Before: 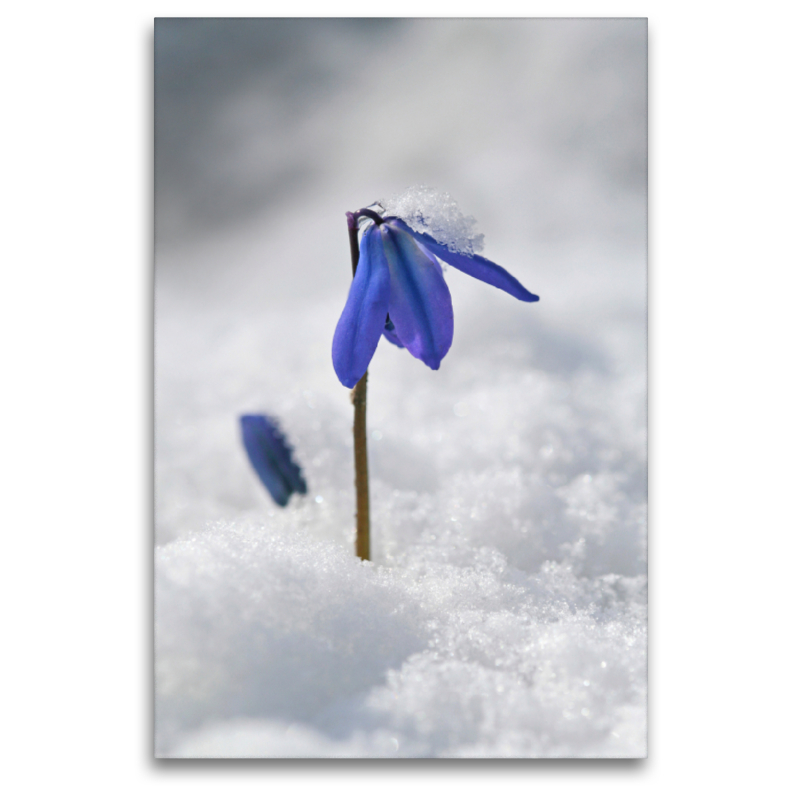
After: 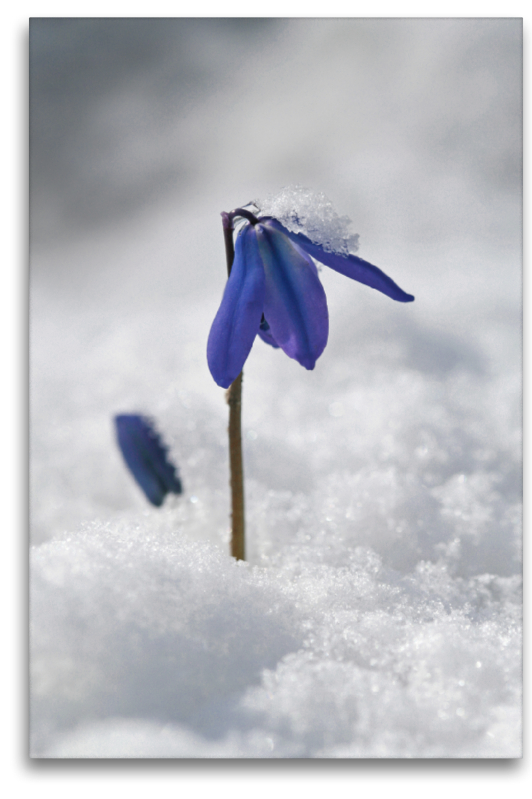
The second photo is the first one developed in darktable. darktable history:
crop and rotate: left 15.635%, right 17.754%
color zones: curves: ch0 [(0, 0.5) (0.125, 0.4) (0.25, 0.5) (0.375, 0.4) (0.5, 0.4) (0.625, 0.35) (0.75, 0.35) (0.875, 0.5)]; ch1 [(0, 0.35) (0.125, 0.45) (0.25, 0.35) (0.375, 0.35) (0.5, 0.35) (0.625, 0.35) (0.75, 0.45) (0.875, 0.35)]; ch2 [(0, 0.6) (0.125, 0.5) (0.25, 0.5) (0.375, 0.6) (0.5, 0.6) (0.625, 0.5) (0.75, 0.5) (0.875, 0.5)]
tone equalizer: edges refinement/feathering 500, mask exposure compensation -1.57 EV, preserve details no
